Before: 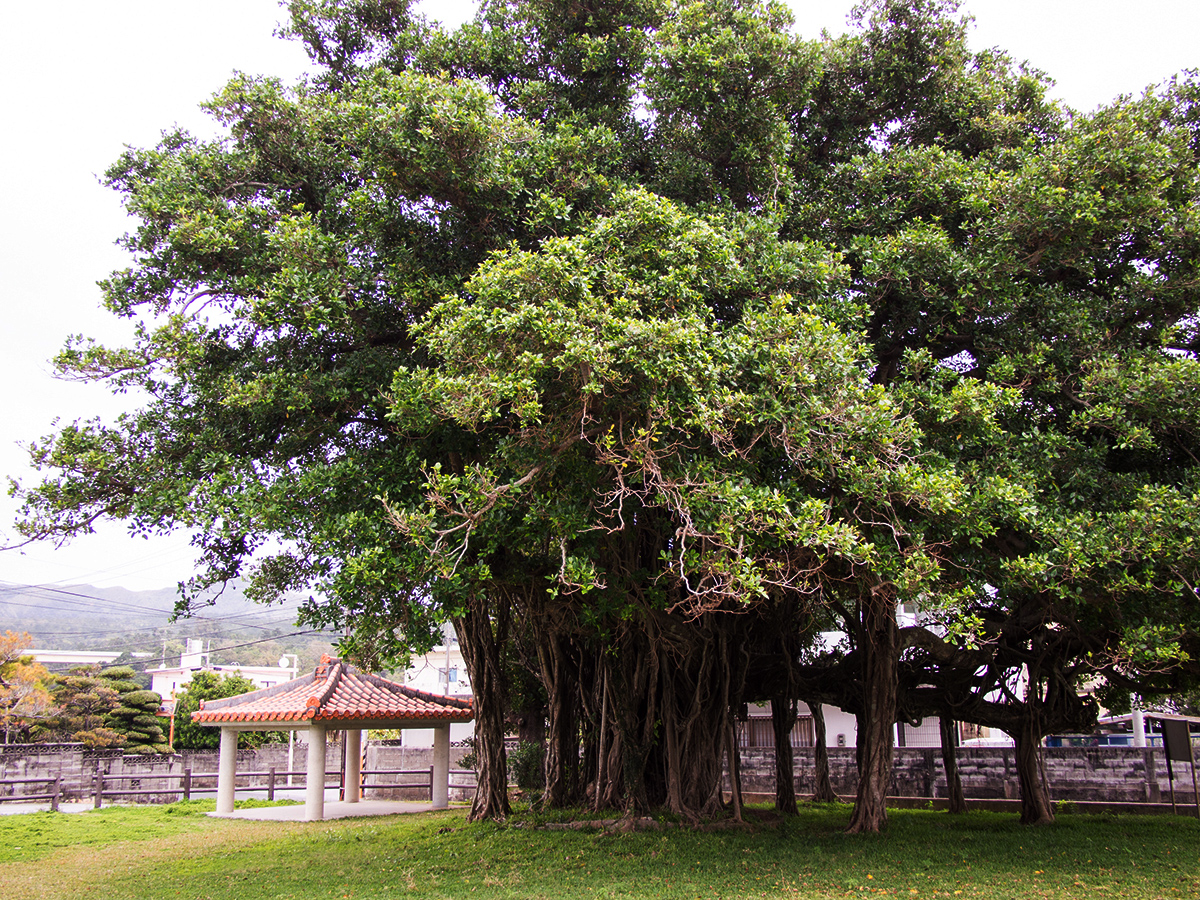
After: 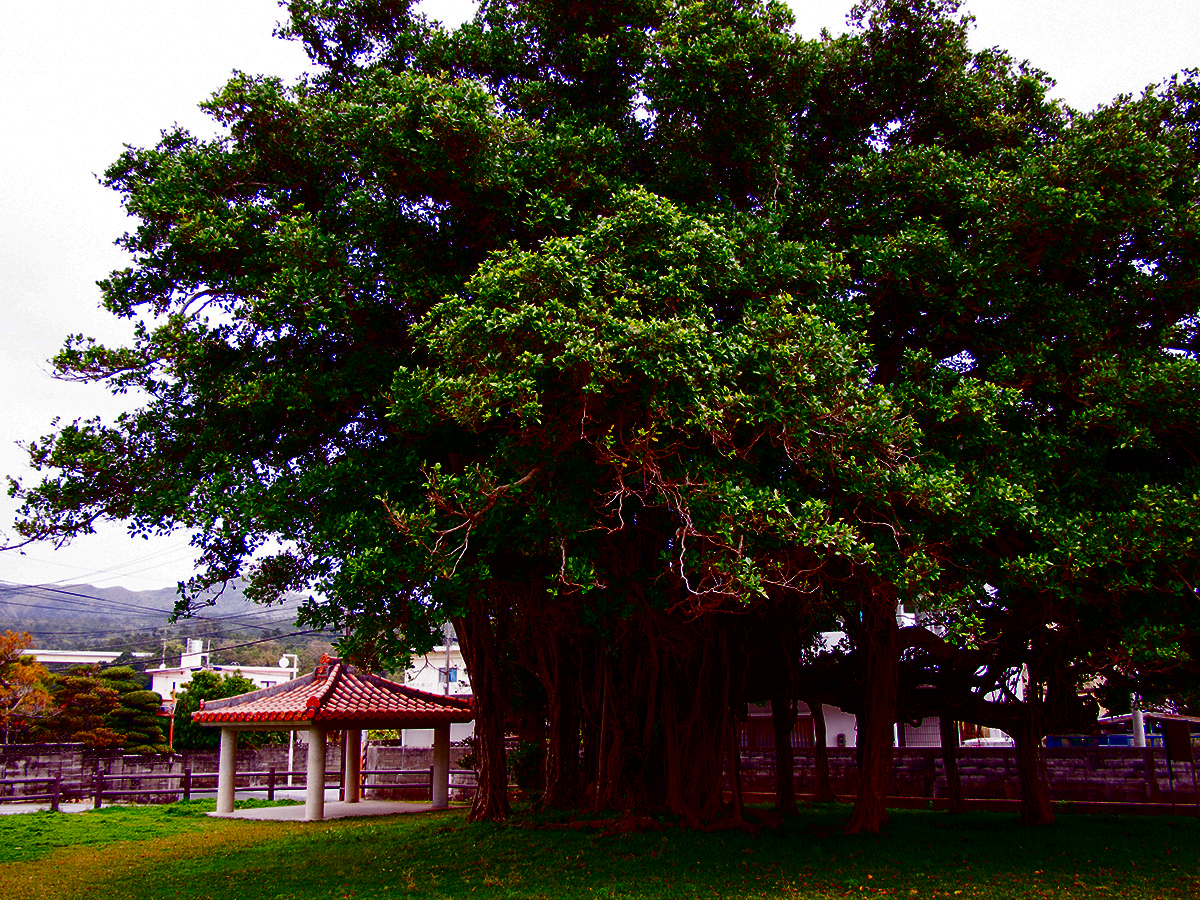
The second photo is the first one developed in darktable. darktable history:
contrast brightness saturation: brightness -1, saturation 0.994
